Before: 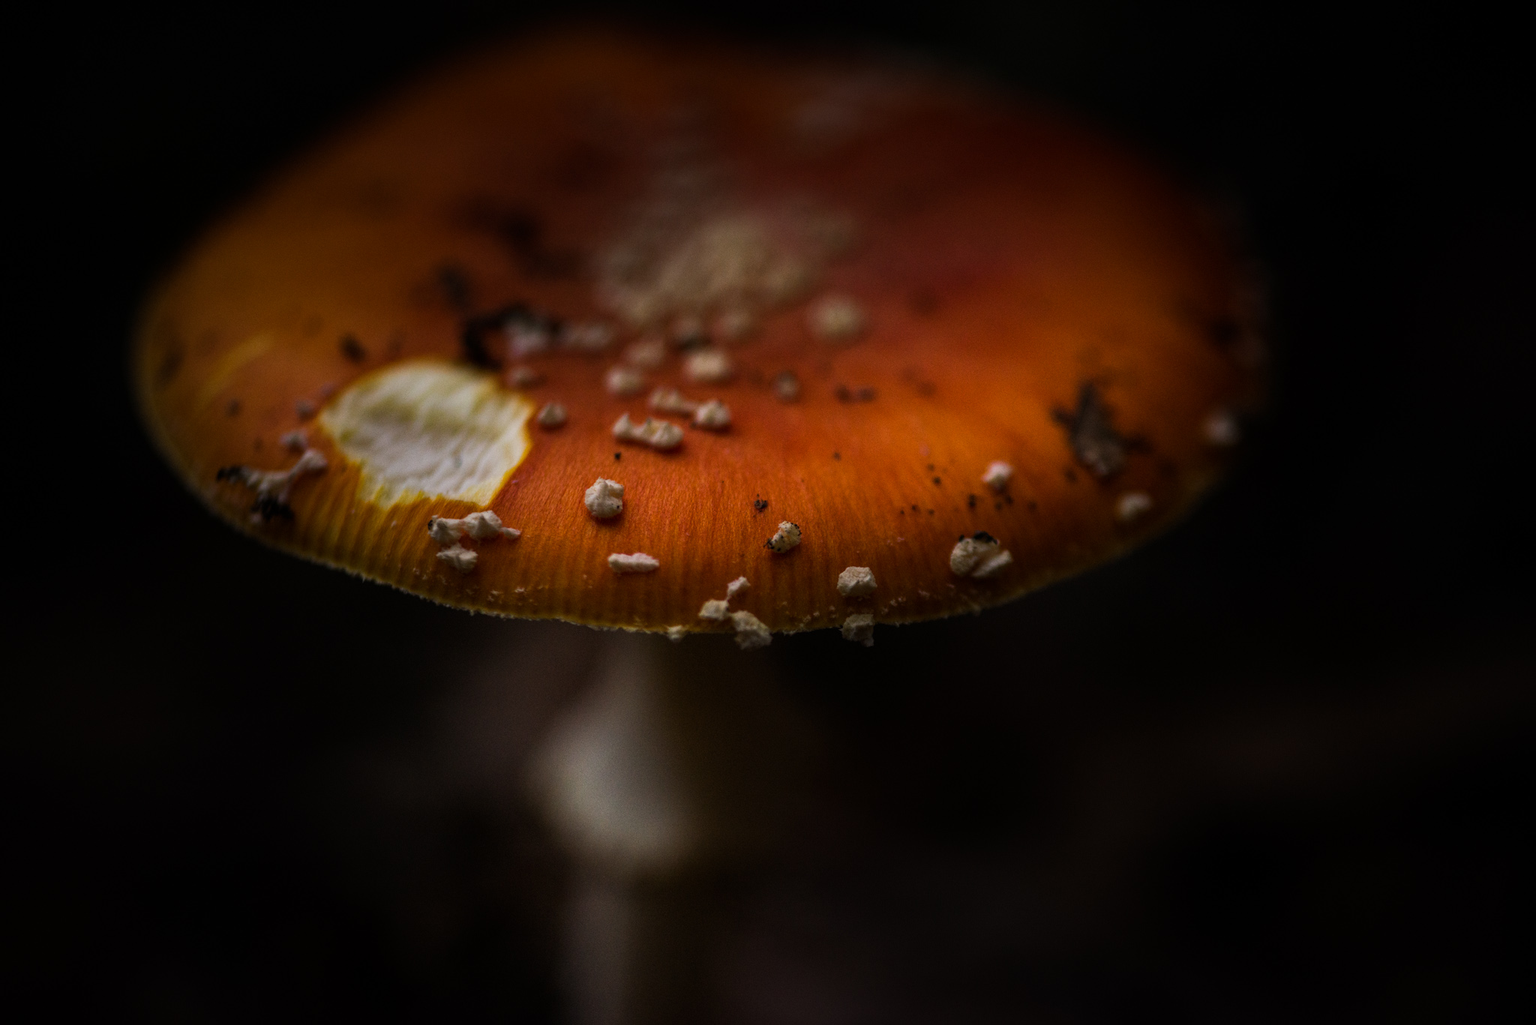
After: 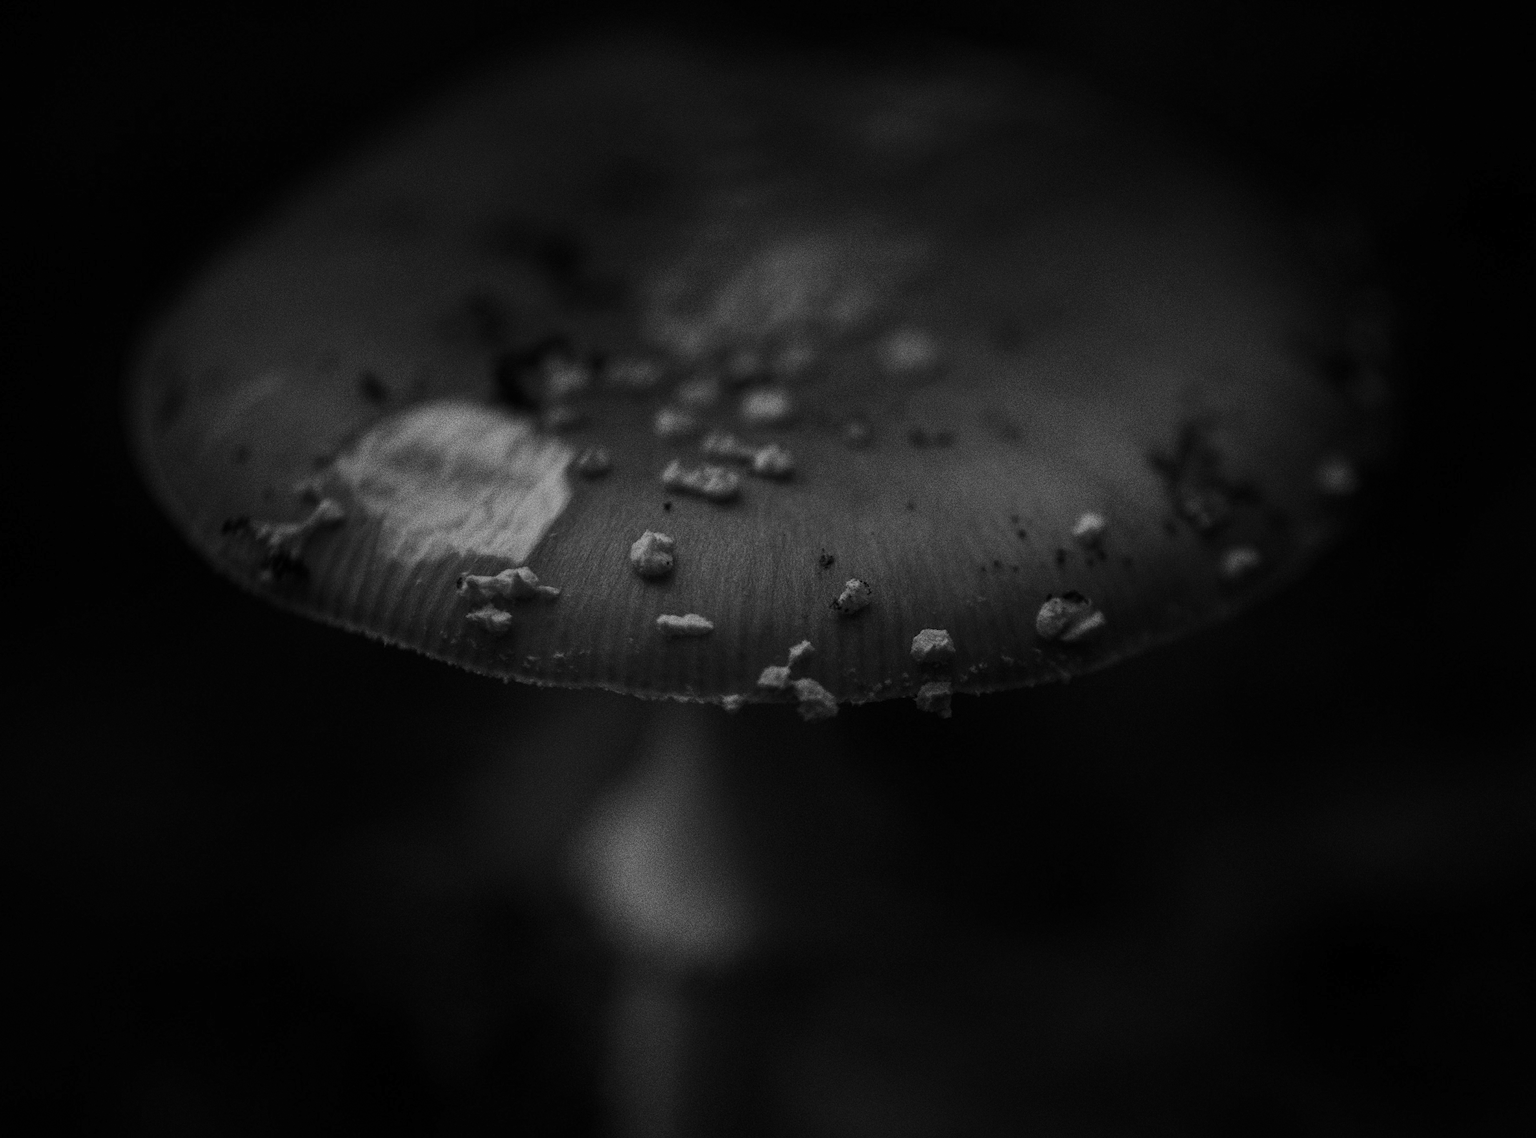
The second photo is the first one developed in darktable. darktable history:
grain: coarseness 0.09 ISO, strength 40%
color zones: curves: ch0 [(0.002, 0.589) (0.107, 0.484) (0.146, 0.249) (0.217, 0.352) (0.309, 0.525) (0.39, 0.404) (0.455, 0.169) (0.597, 0.055) (0.724, 0.212) (0.775, 0.691) (0.869, 0.571) (1, 0.587)]; ch1 [(0, 0) (0.143, 0) (0.286, 0) (0.429, 0) (0.571, 0) (0.714, 0) (0.857, 0)]
contrast brightness saturation: contrast 0.2, brightness 0.16, saturation 0.22
white balance: red 0.984, blue 1.059
color calibration: output gray [0.25, 0.35, 0.4, 0], x 0.383, y 0.372, temperature 3905.17 K
crop and rotate: left 1.088%, right 8.807%
color correction: highlights a* -39.68, highlights b* -40, shadows a* -40, shadows b* -40, saturation -3
monochrome: on, module defaults
